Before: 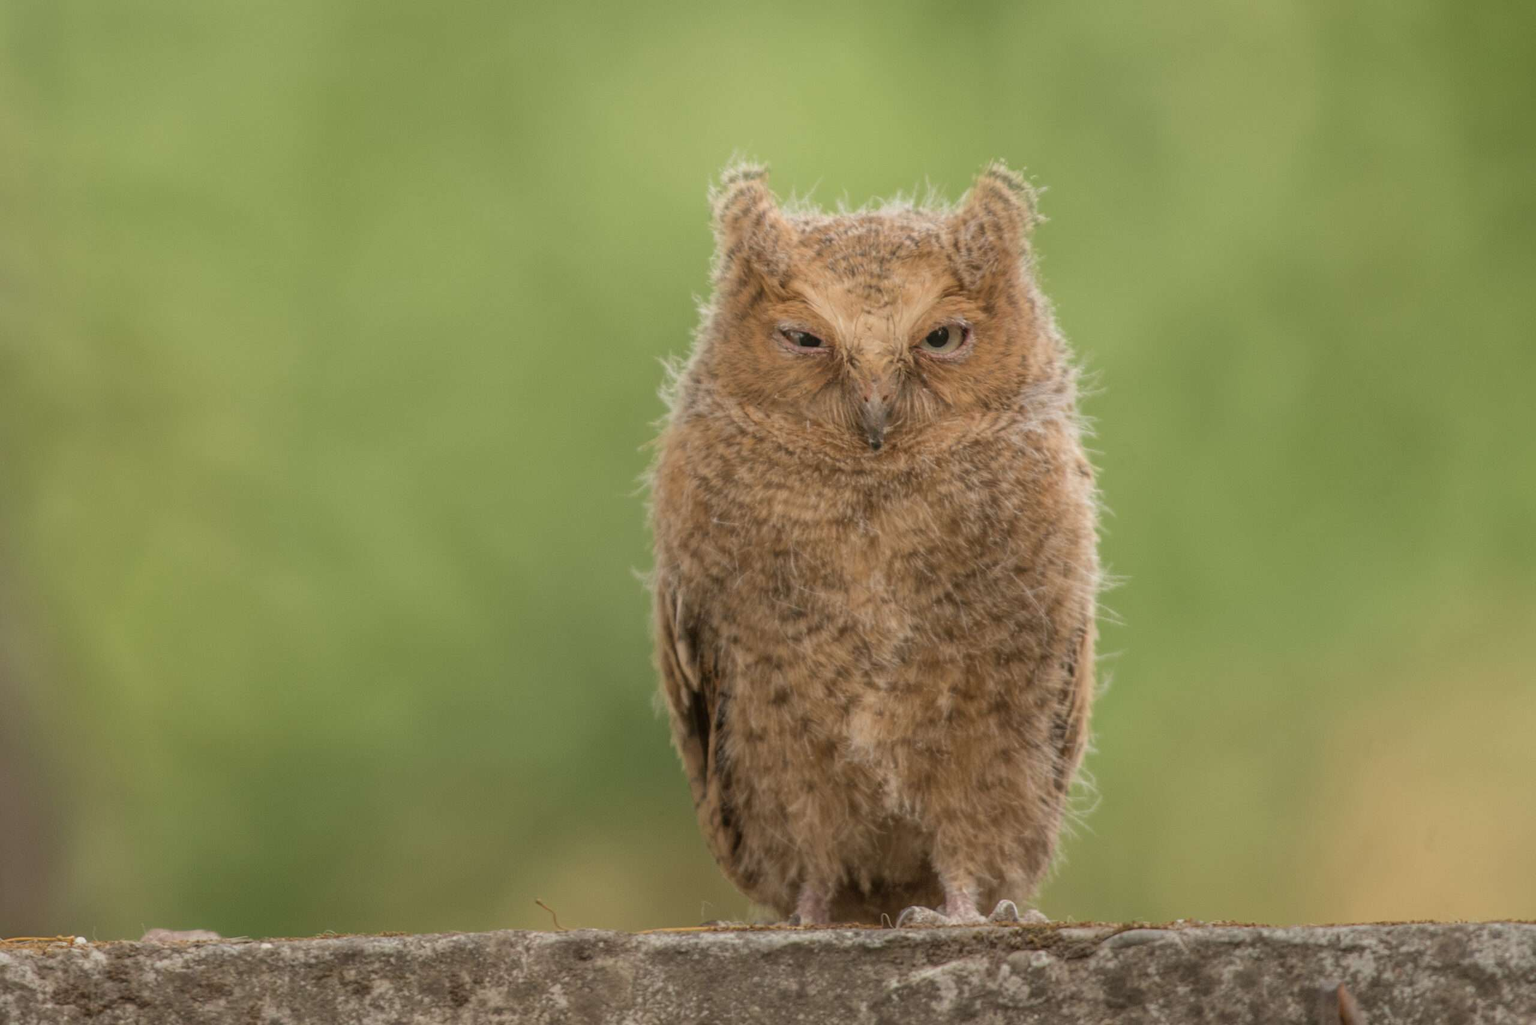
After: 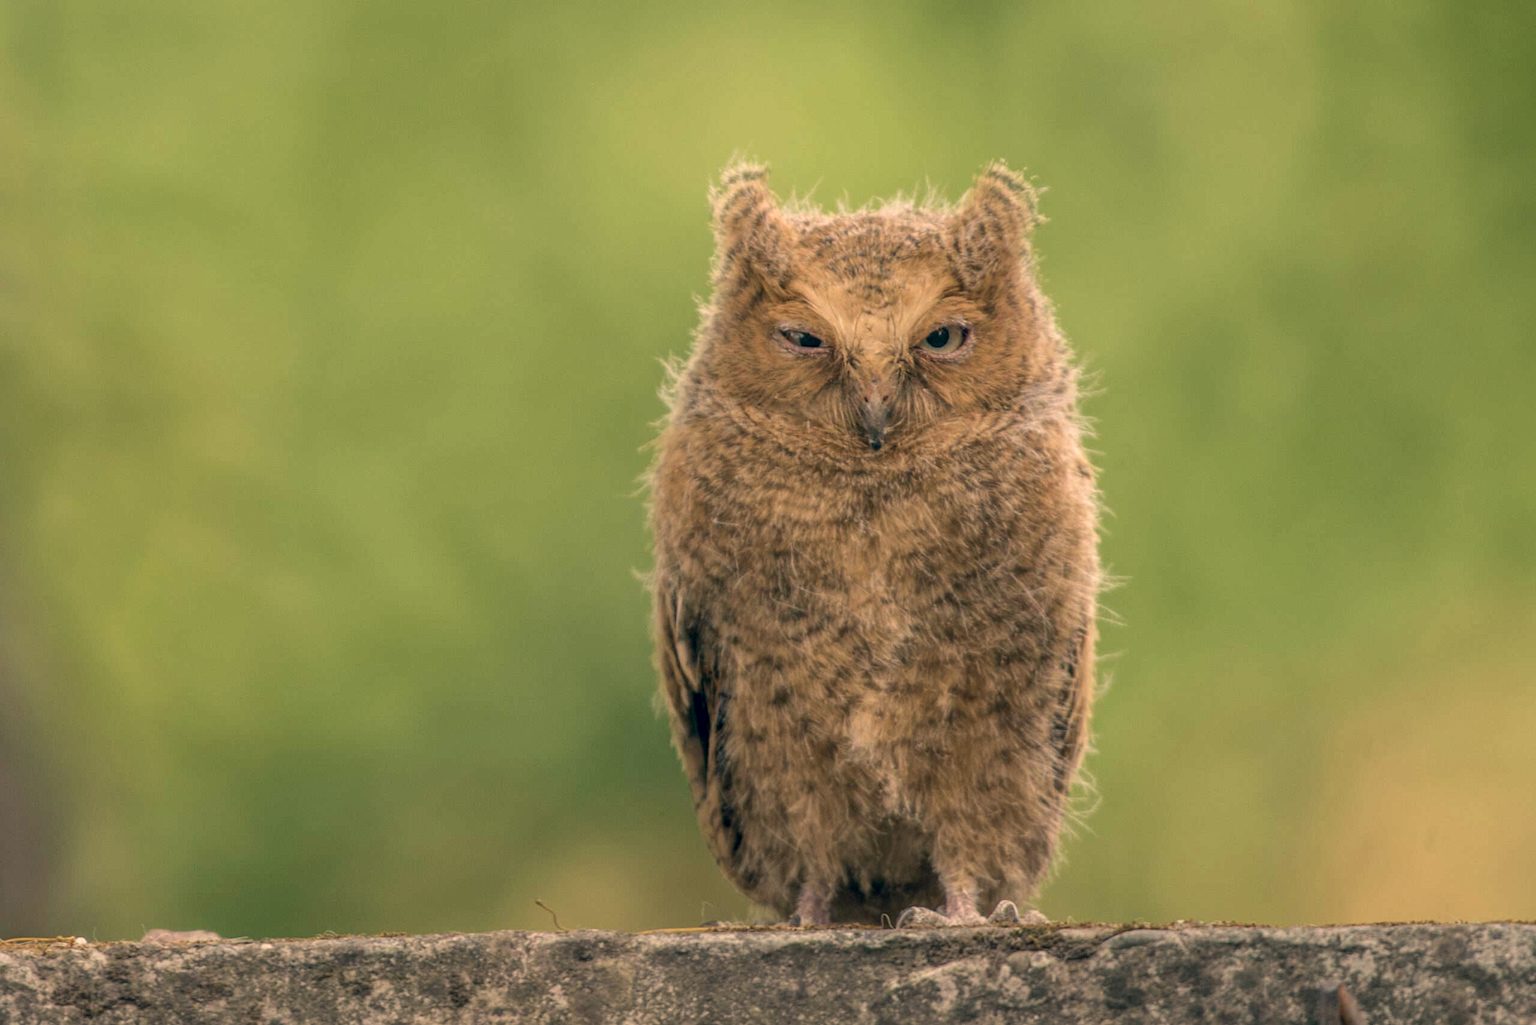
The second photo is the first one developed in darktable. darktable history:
color correction: highlights a* 10.36, highlights b* 14.69, shadows a* -10, shadows b* -14.9
velvia: strength 15.41%
local contrast: detail 130%
